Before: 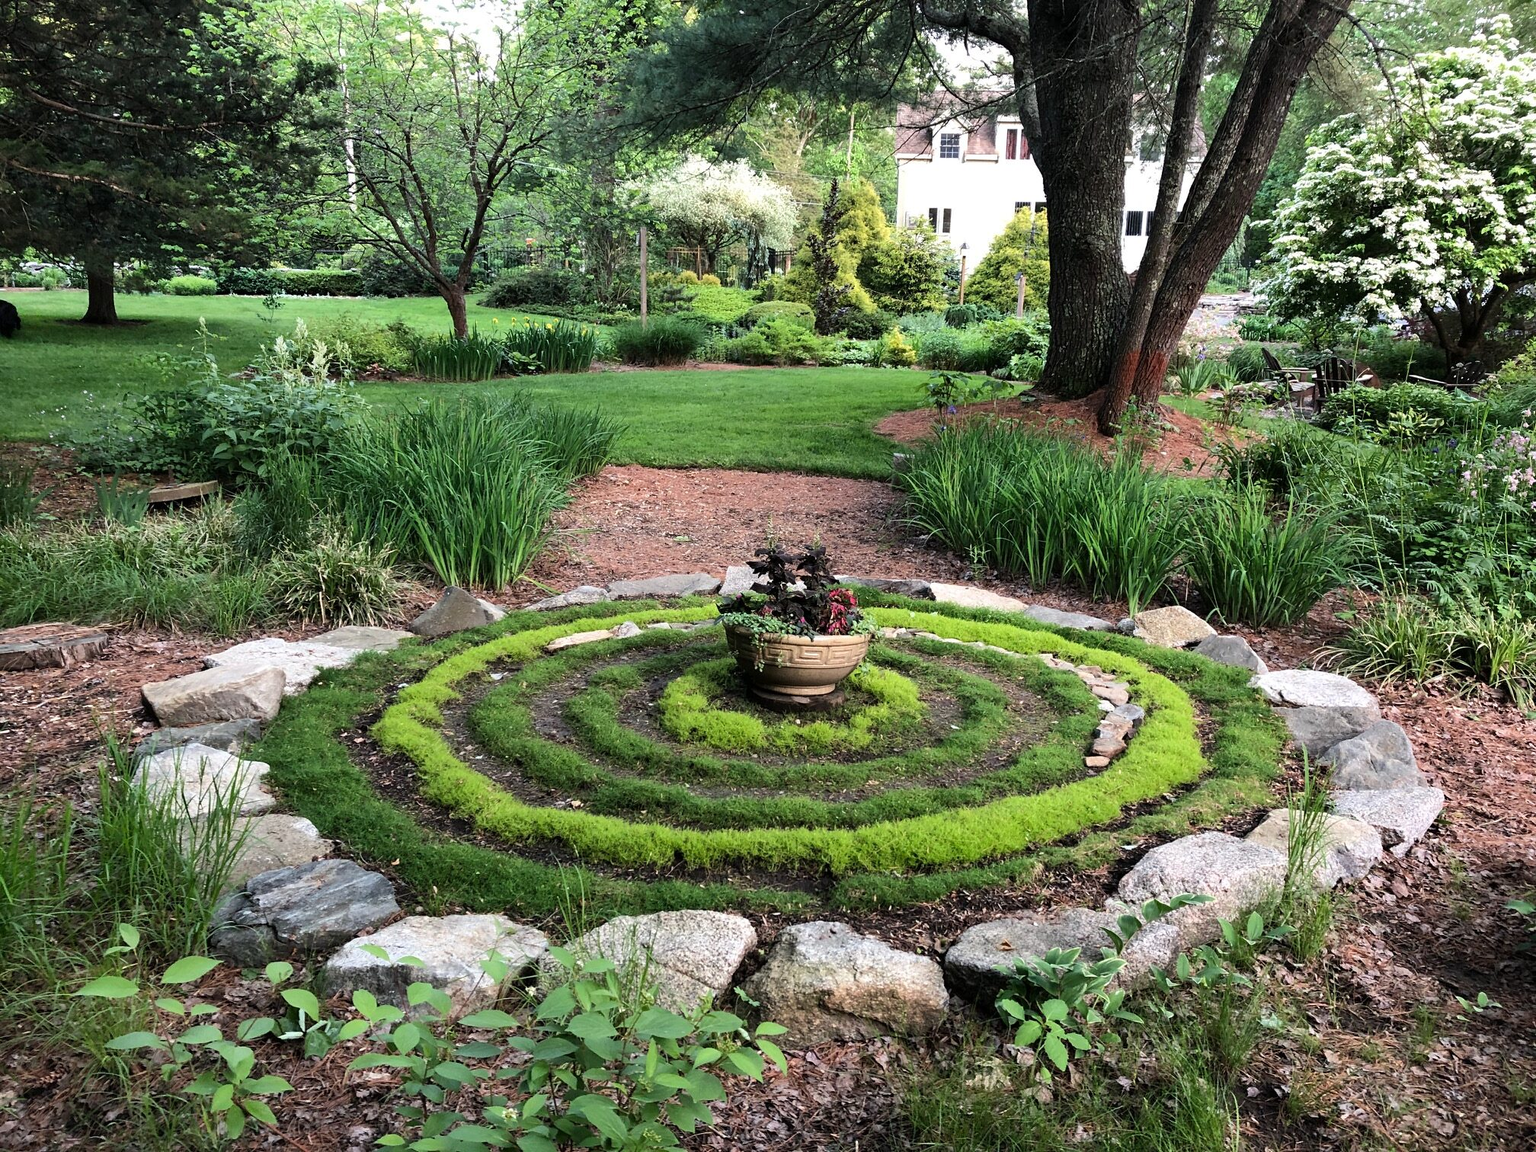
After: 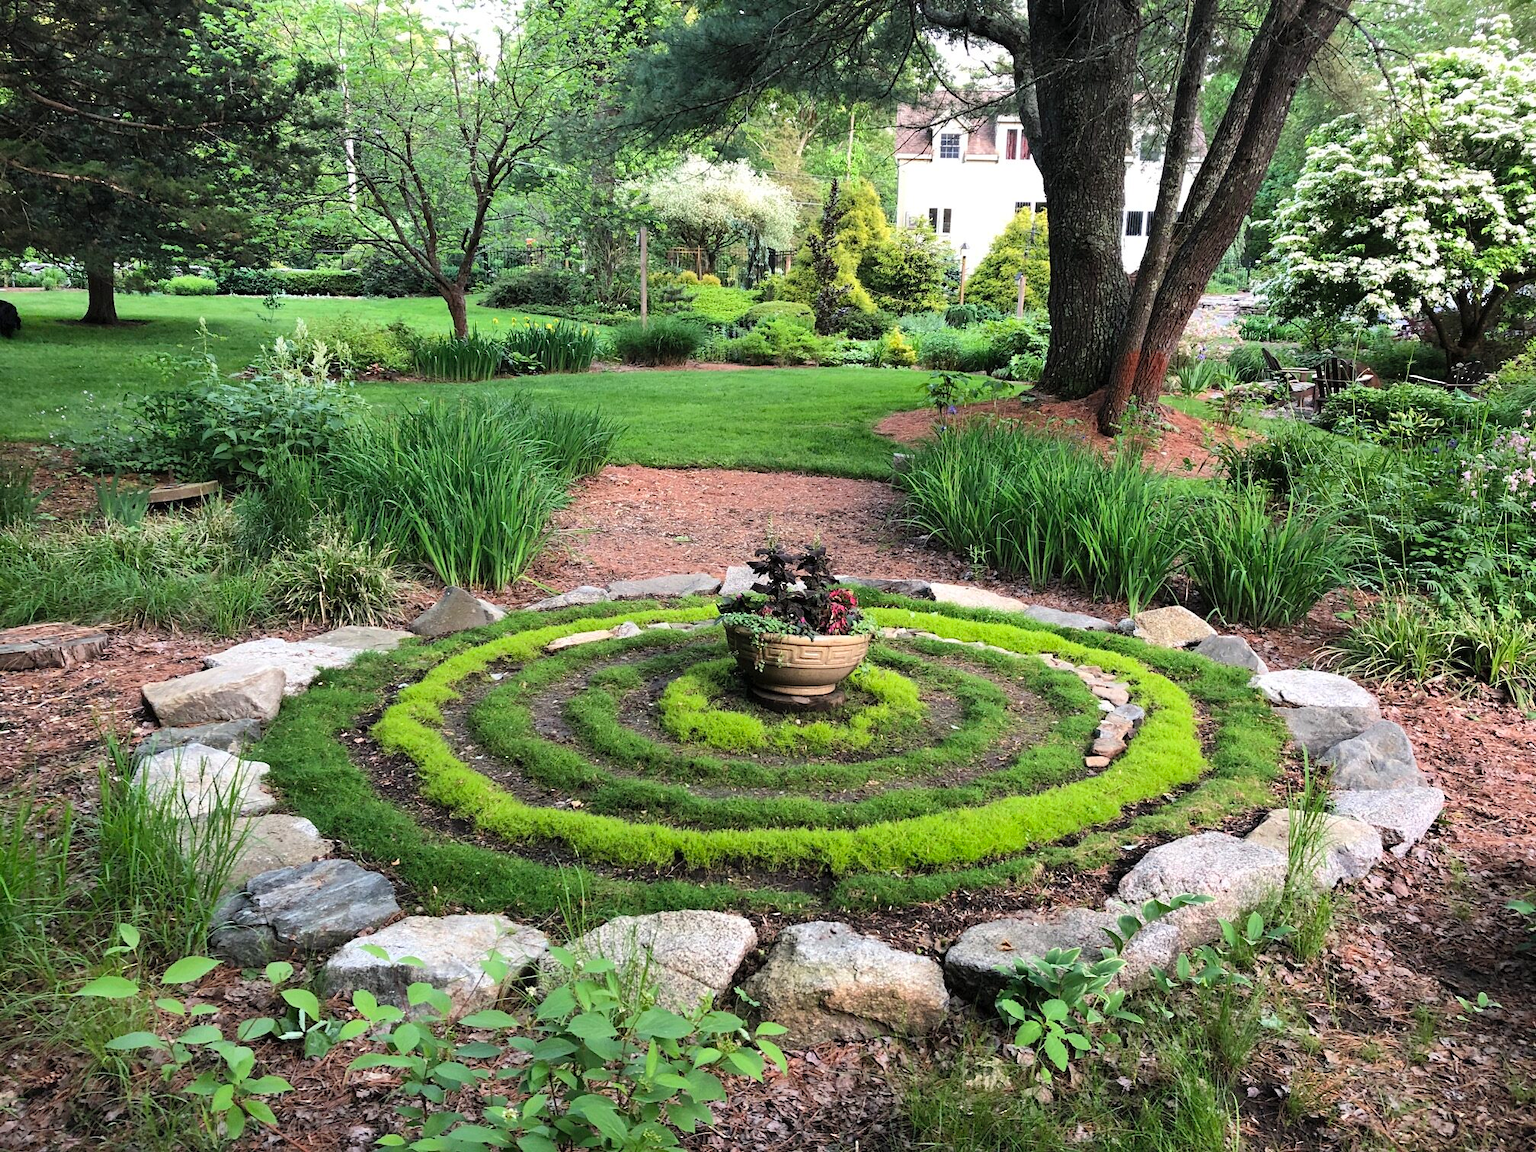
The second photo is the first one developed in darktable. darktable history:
sharpen: radius 2.907, amount 0.874, threshold 47.101
contrast brightness saturation: brightness 0.086, saturation 0.193
